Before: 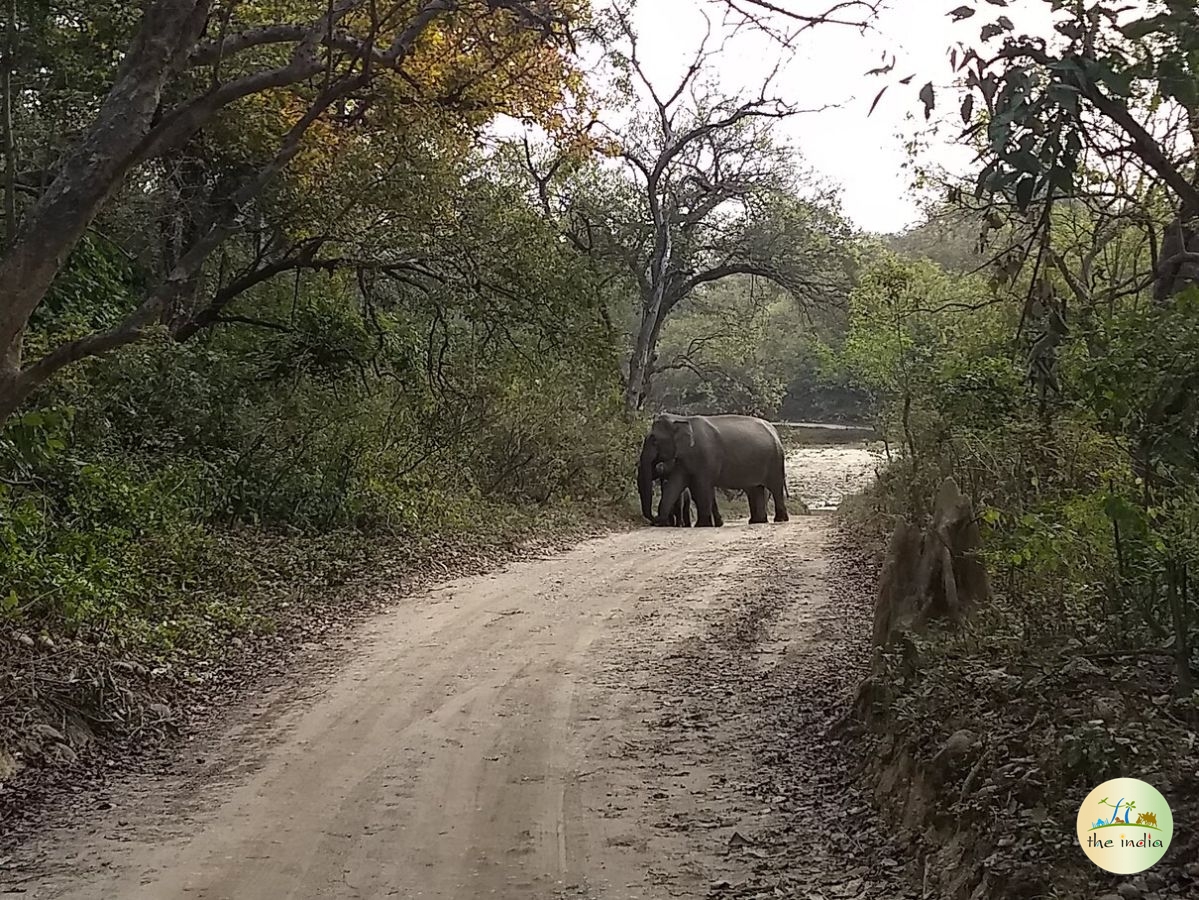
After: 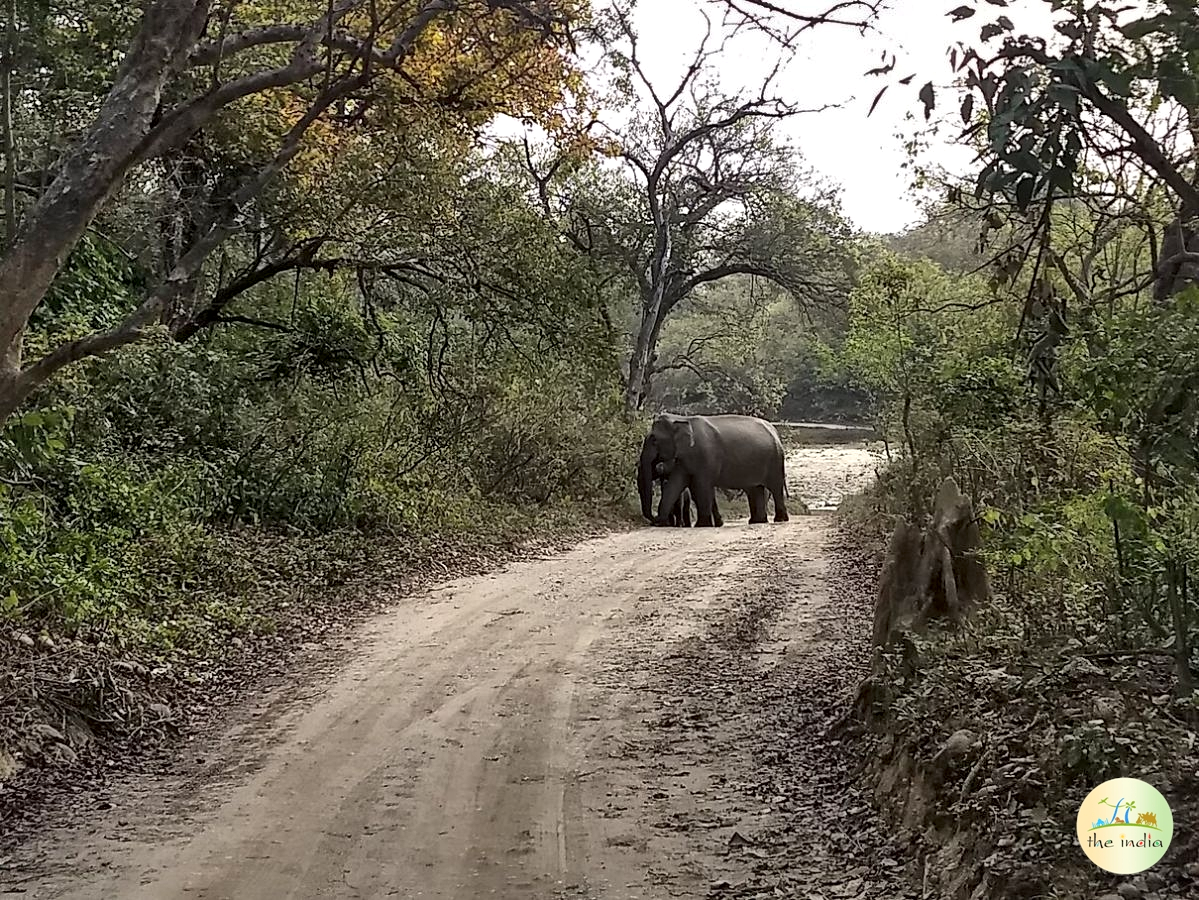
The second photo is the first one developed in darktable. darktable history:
shadows and highlights: soften with gaussian
tone equalizer: on, module defaults
local contrast: mode bilateral grid, contrast 25, coarseness 60, detail 151%, midtone range 0.2
